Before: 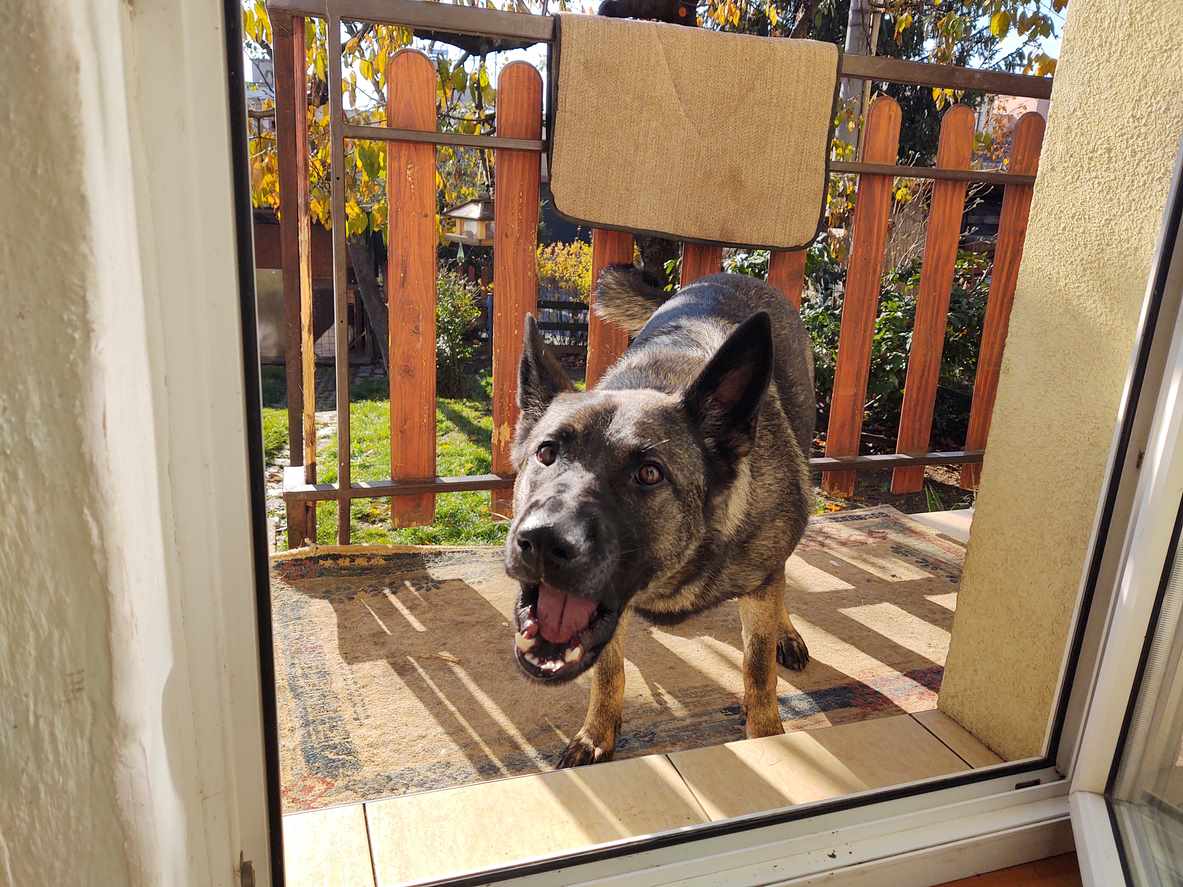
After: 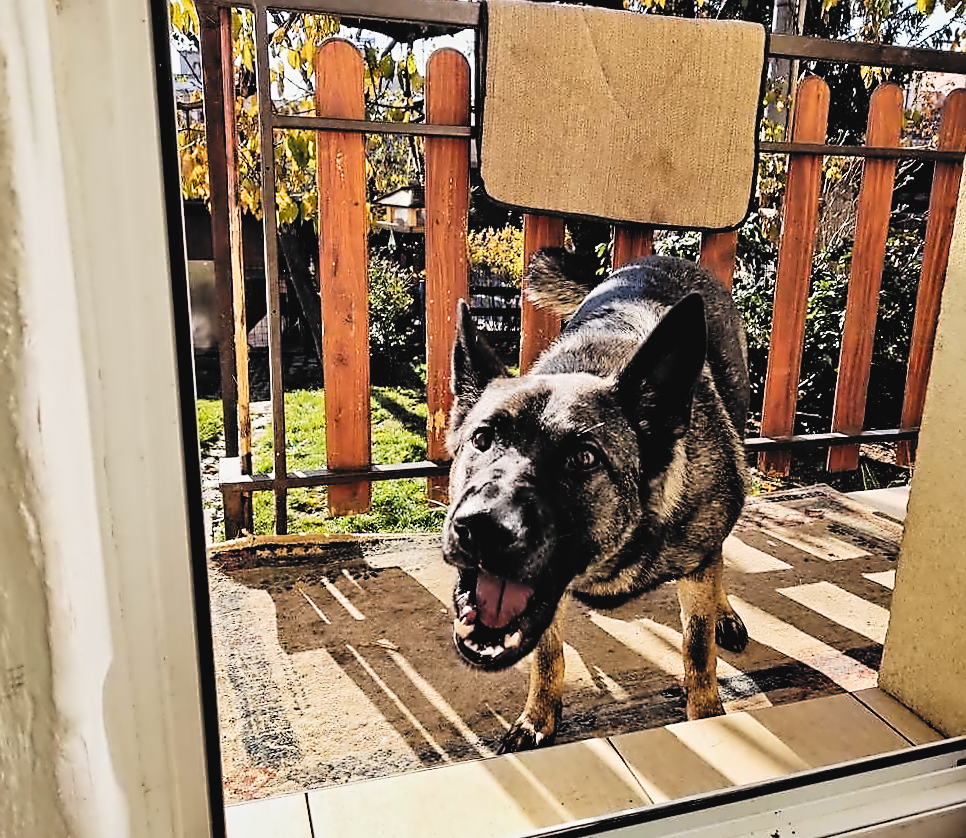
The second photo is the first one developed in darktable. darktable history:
contrast equalizer: y [[0.5, 0.542, 0.583, 0.625, 0.667, 0.708], [0.5 ×6], [0.5 ×6], [0, 0.033, 0.067, 0.1, 0.133, 0.167], [0, 0.05, 0.1, 0.15, 0.2, 0.25]]
crop and rotate: angle 1.15°, left 4.349%, top 0.488%, right 11.826%, bottom 2.496%
filmic rgb: black relative exposure -5.14 EV, white relative exposure 3.51 EV, threshold 5.98 EV, hardness 3.18, contrast 1.201, highlights saturation mix -49.29%, color science v6 (2022), enable highlight reconstruction true
exposure: compensate highlight preservation false
tone curve: curves: ch0 [(0, 0.036) (0.119, 0.115) (0.461, 0.479) (0.715, 0.767) (0.817, 0.865) (1, 0.998)]; ch1 [(0, 0) (0.377, 0.416) (0.44, 0.461) (0.487, 0.49) (0.514, 0.525) (0.538, 0.561) (0.67, 0.713) (1, 1)]; ch2 [(0, 0) (0.38, 0.405) (0.463, 0.445) (0.492, 0.486) (0.529, 0.533) (0.578, 0.59) (0.653, 0.698) (1, 1)], preserve colors none
sharpen: radius 1.915, amount 0.394, threshold 1.659
tone equalizer: on, module defaults
